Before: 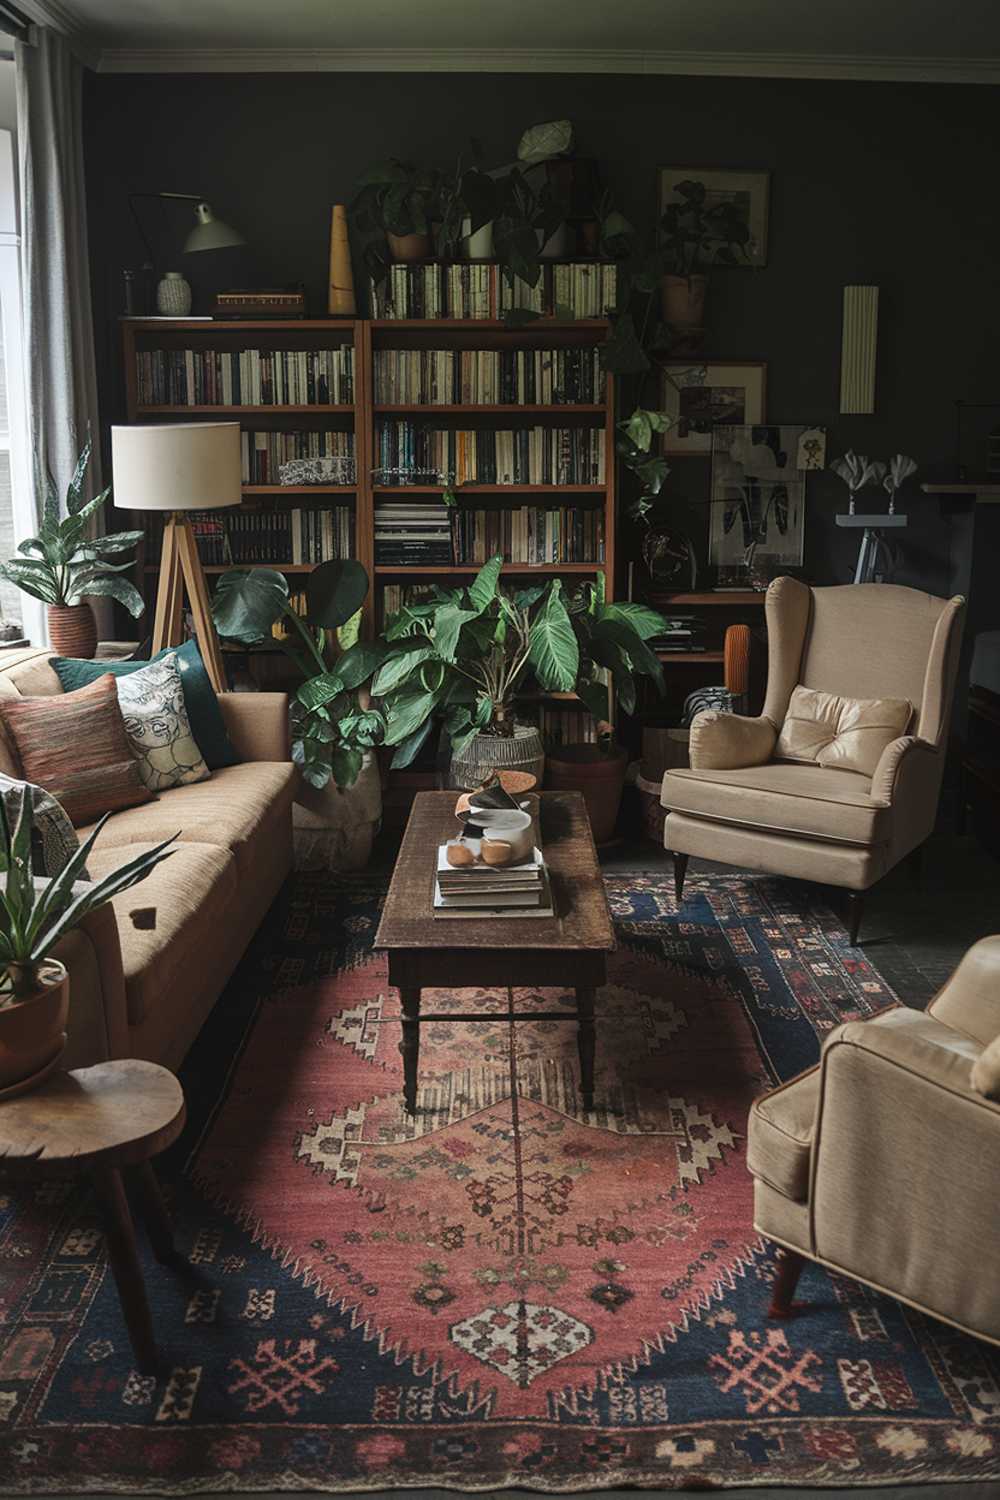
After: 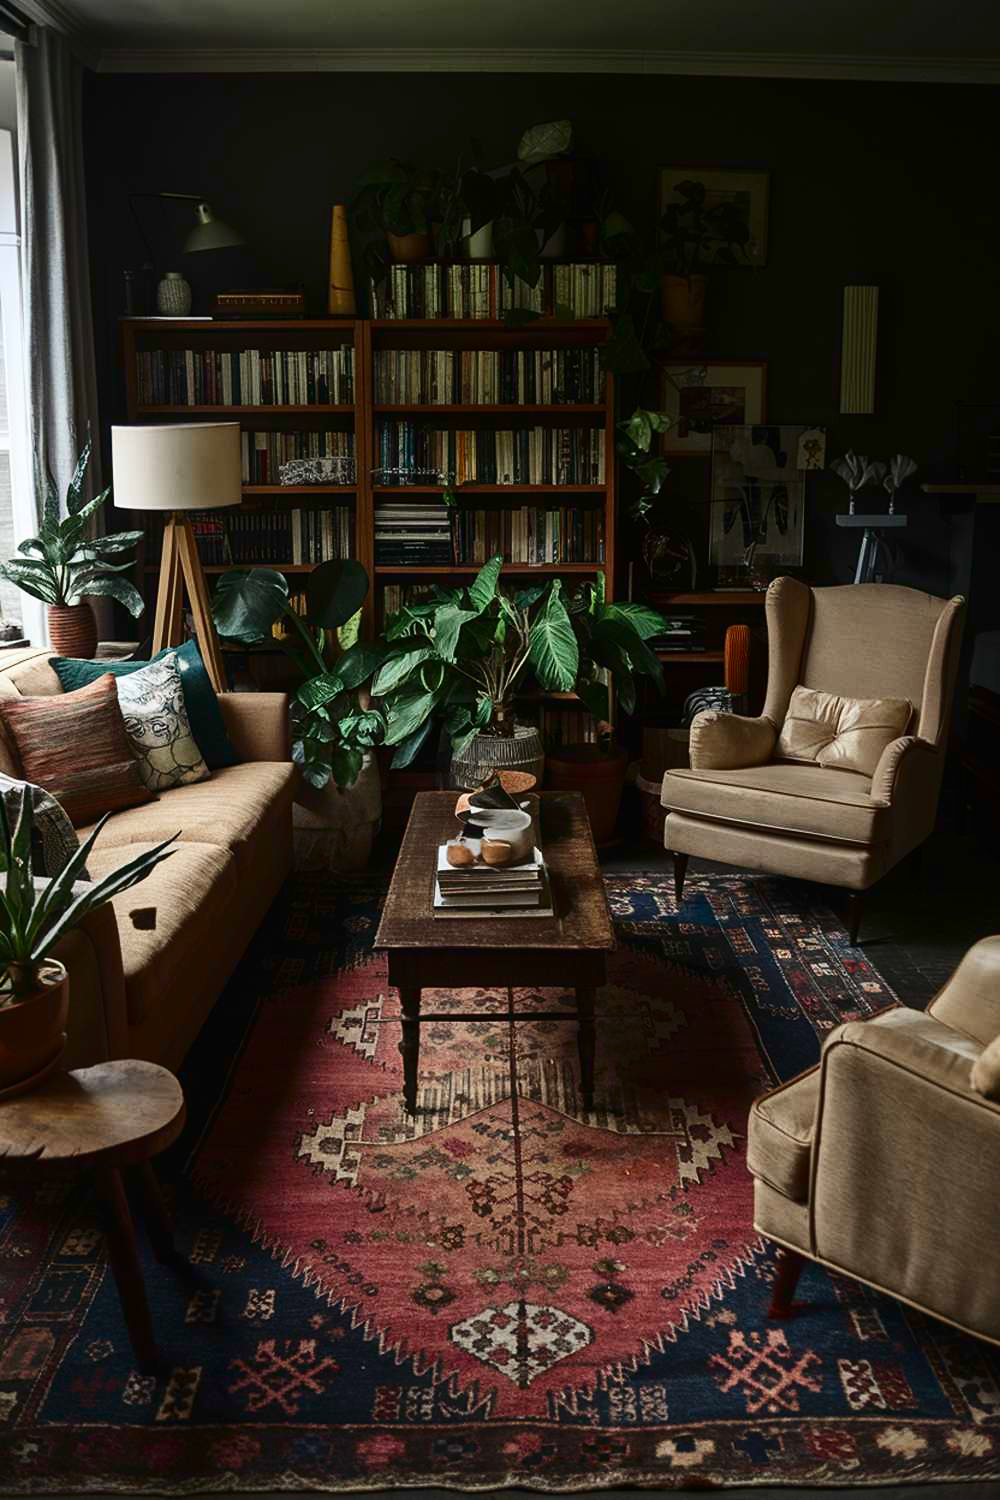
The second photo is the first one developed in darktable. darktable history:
contrast brightness saturation: contrast 0.207, brightness -0.112, saturation 0.213
